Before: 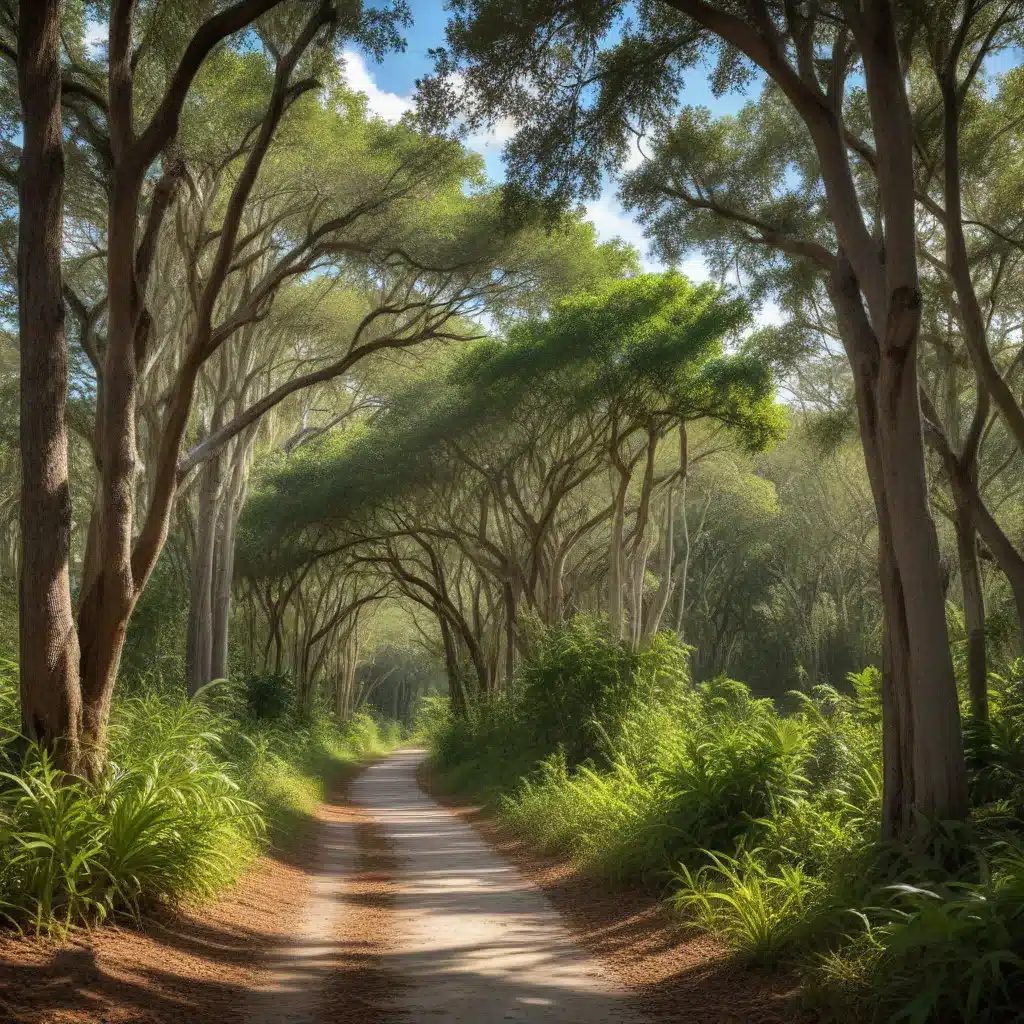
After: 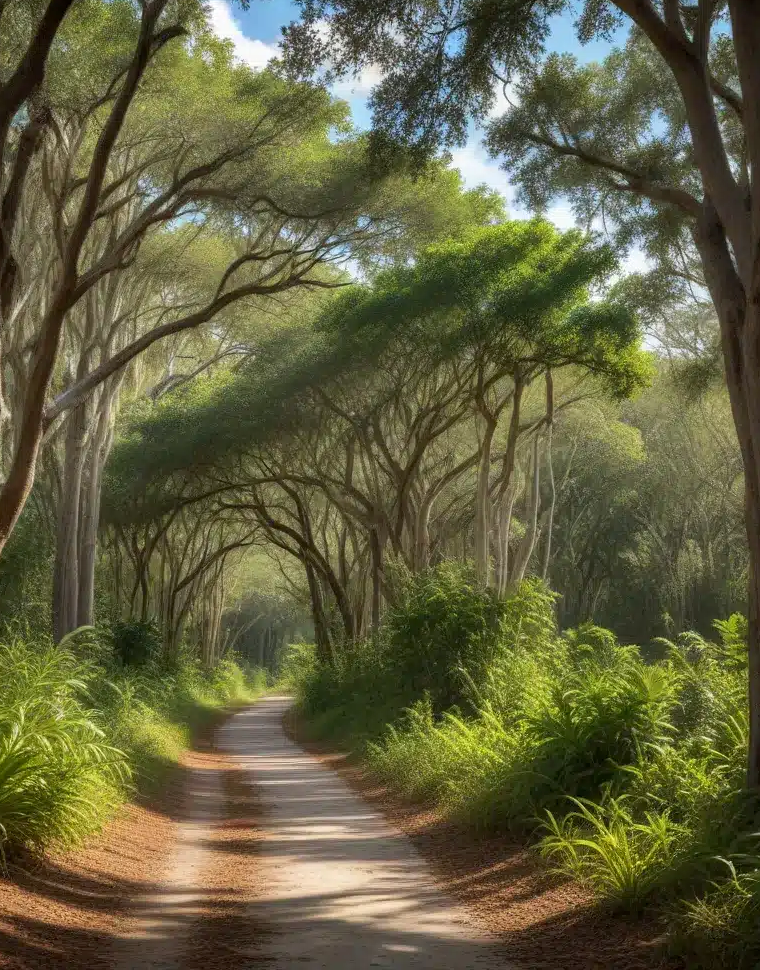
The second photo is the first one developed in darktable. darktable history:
exposure: black level correction 0.001, compensate highlight preservation false
crop and rotate: left 13.15%, top 5.251%, right 12.609%
